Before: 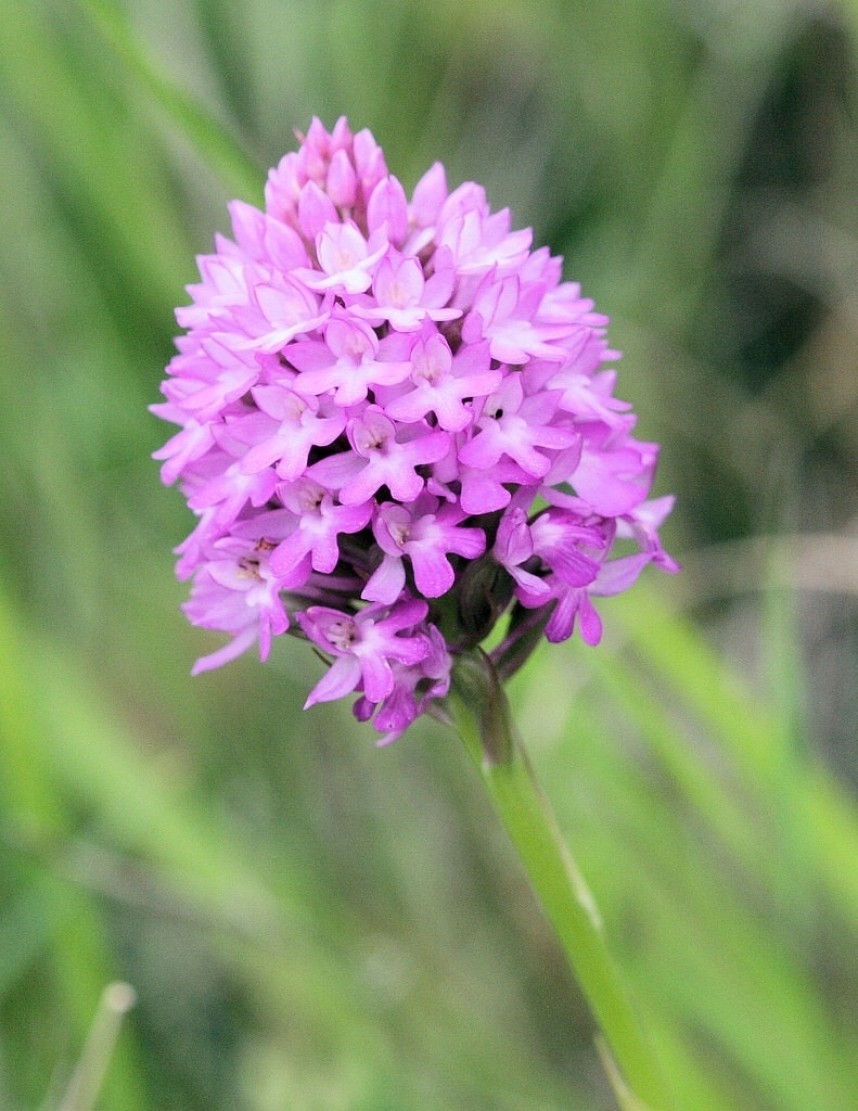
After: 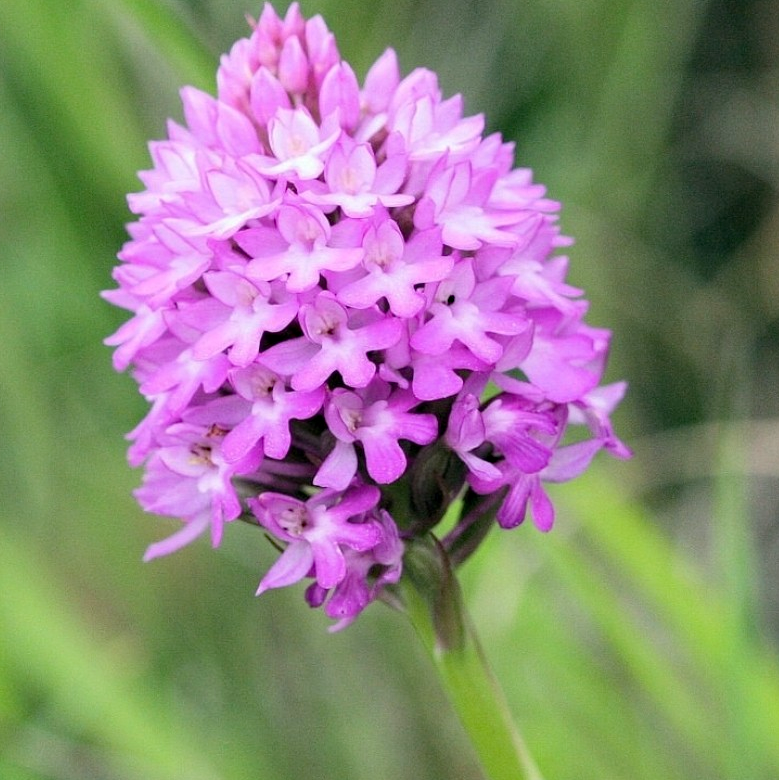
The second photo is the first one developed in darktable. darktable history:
haze removal: compatibility mode true, adaptive false
crop: left 5.596%, top 10.314%, right 3.534%, bottom 19.395%
